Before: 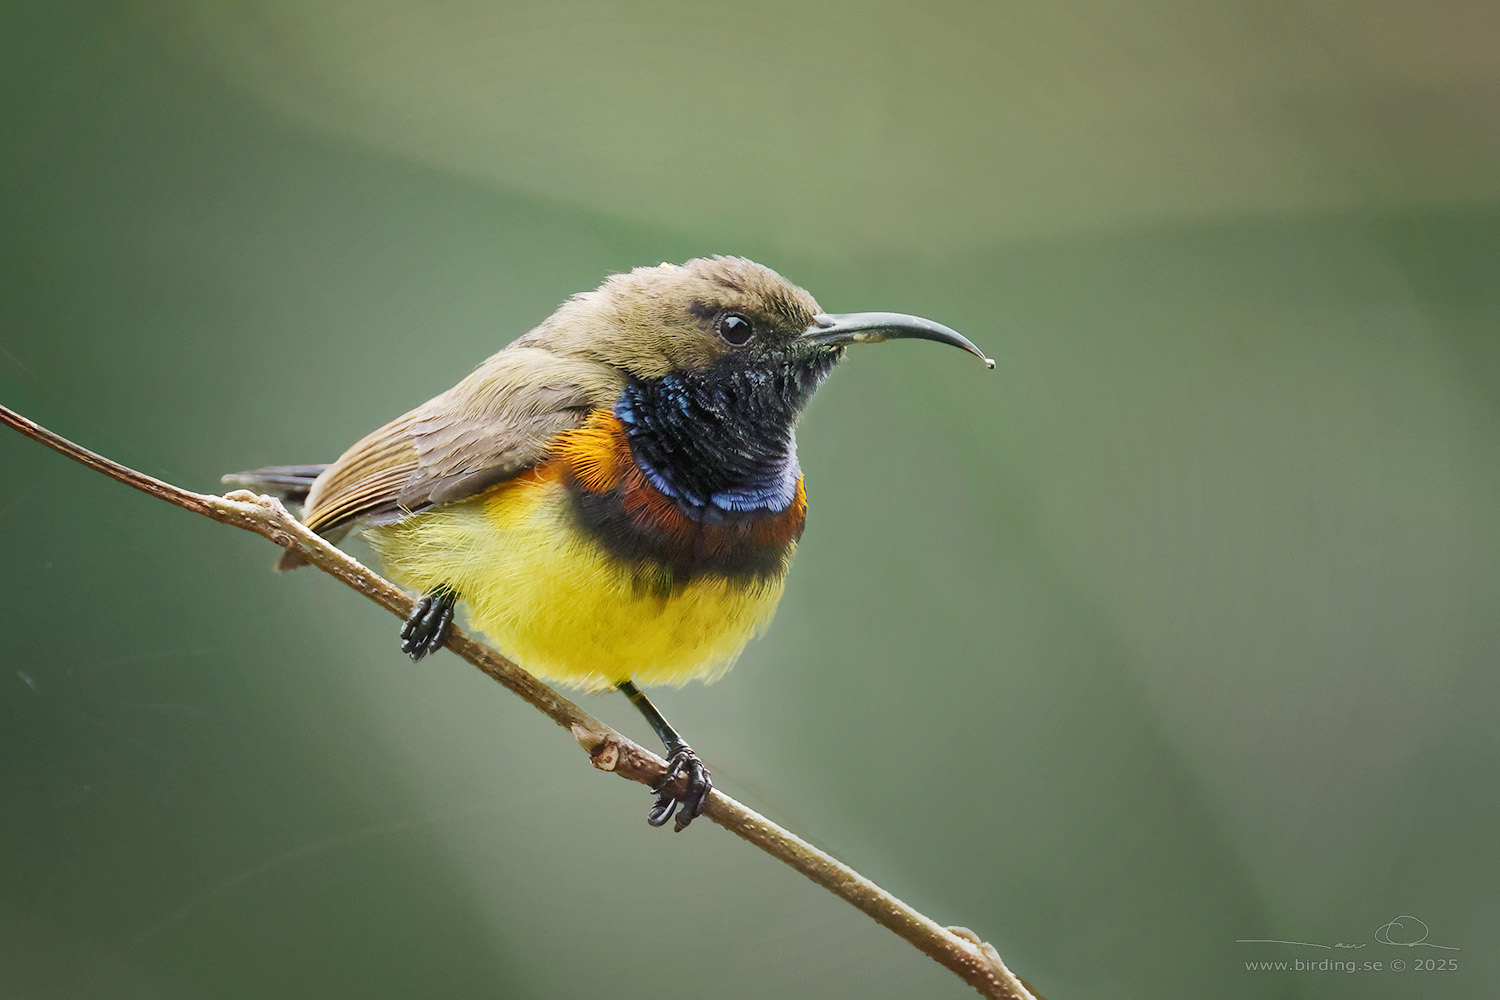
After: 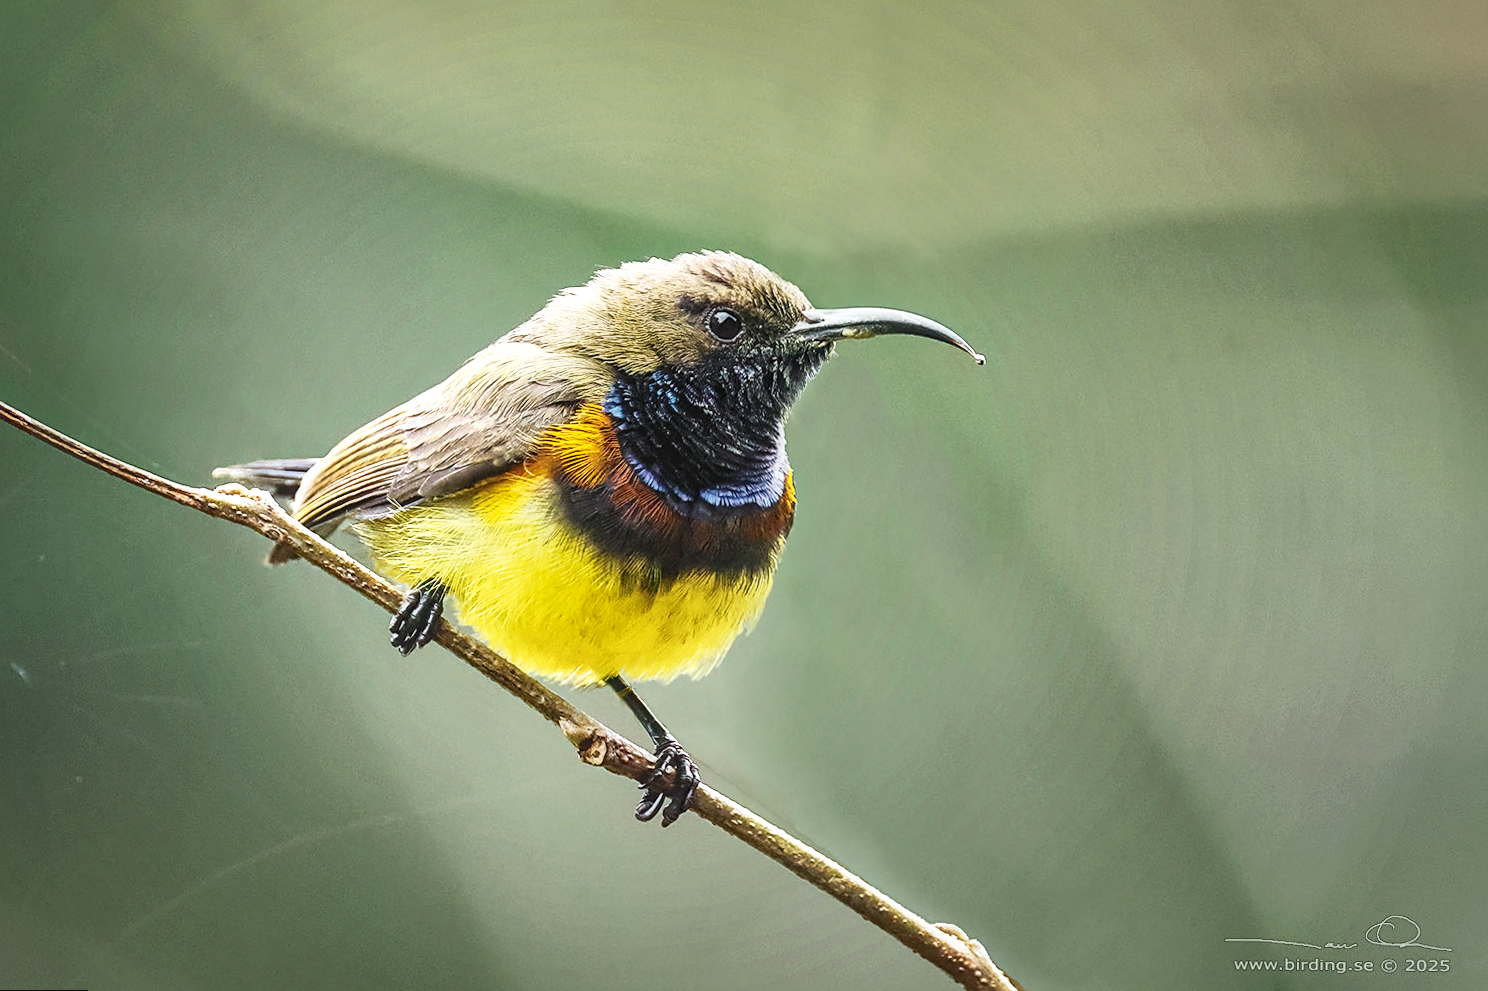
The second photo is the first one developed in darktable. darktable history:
color balance rgb: linear chroma grading › global chroma 15%, perceptual saturation grading › global saturation 30%
contrast brightness saturation: contrast 0.25, saturation -0.31
rotate and perspective: rotation 0.192°, lens shift (horizontal) -0.015, crop left 0.005, crop right 0.996, crop top 0.006, crop bottom 0.99
exposure: black level correction -0.015, compensate highlight preservation false
shadows and highlights: shadows 40, highlights -60
local contrast: detail 150%
base curve: curves: ch0 [(0, 0) (0.088, 0.125) (0.176, 0.251) (0.354, 0.501) (0.613, 0.749) (1, 0.877)], preserve colors none
sharpen: on, module defaults
